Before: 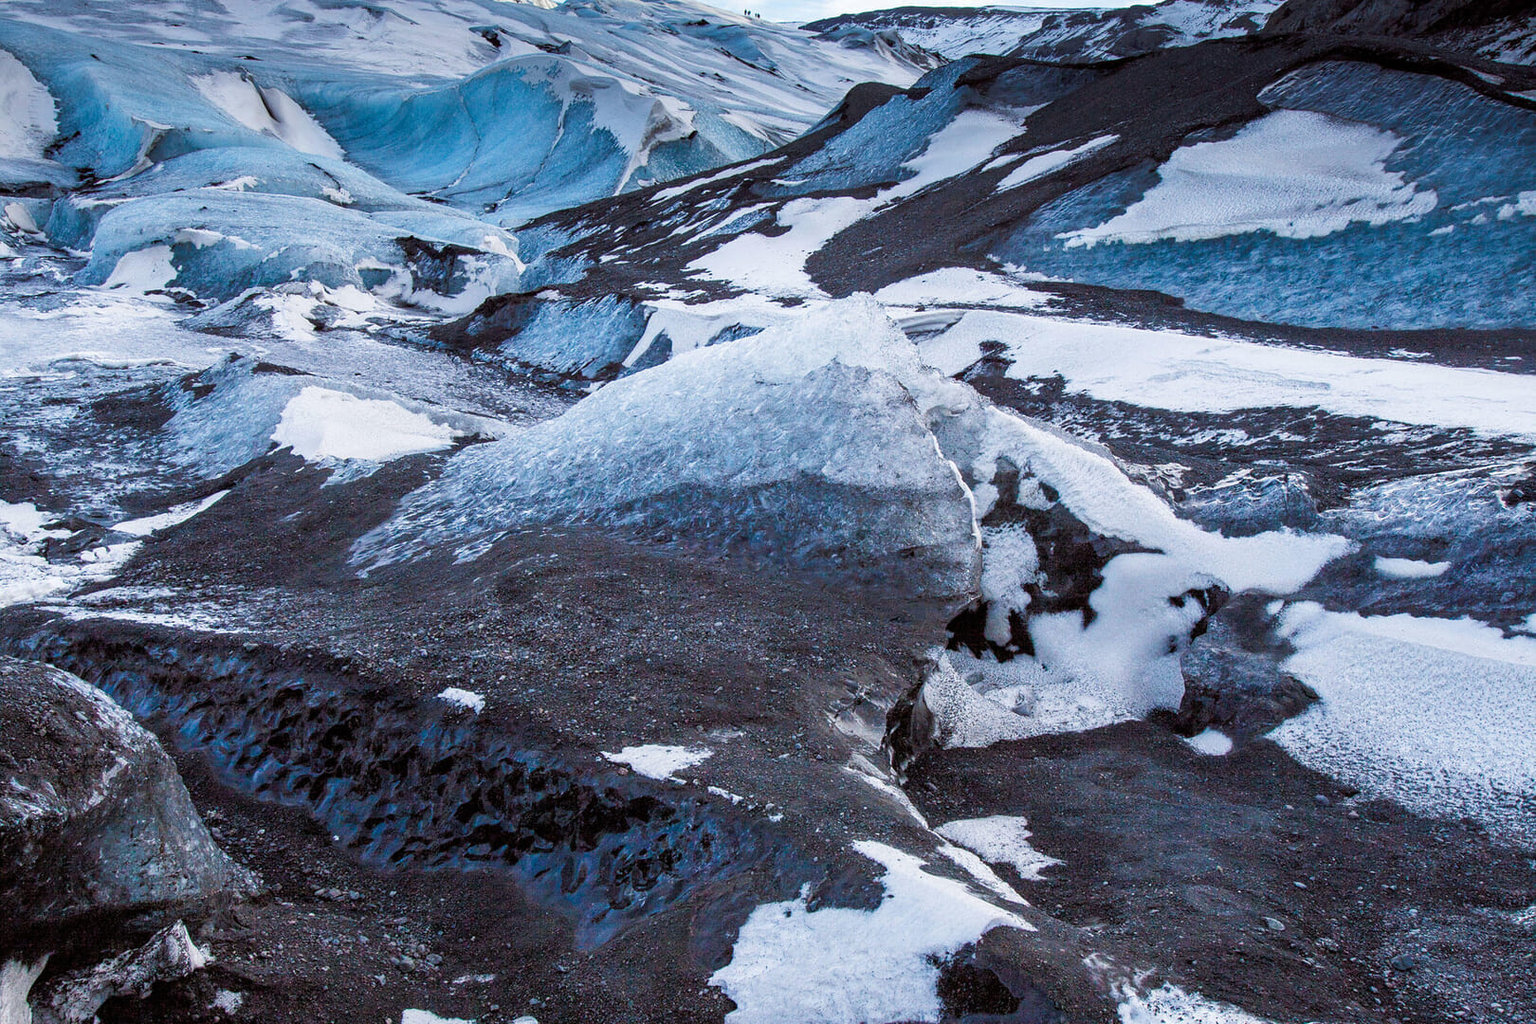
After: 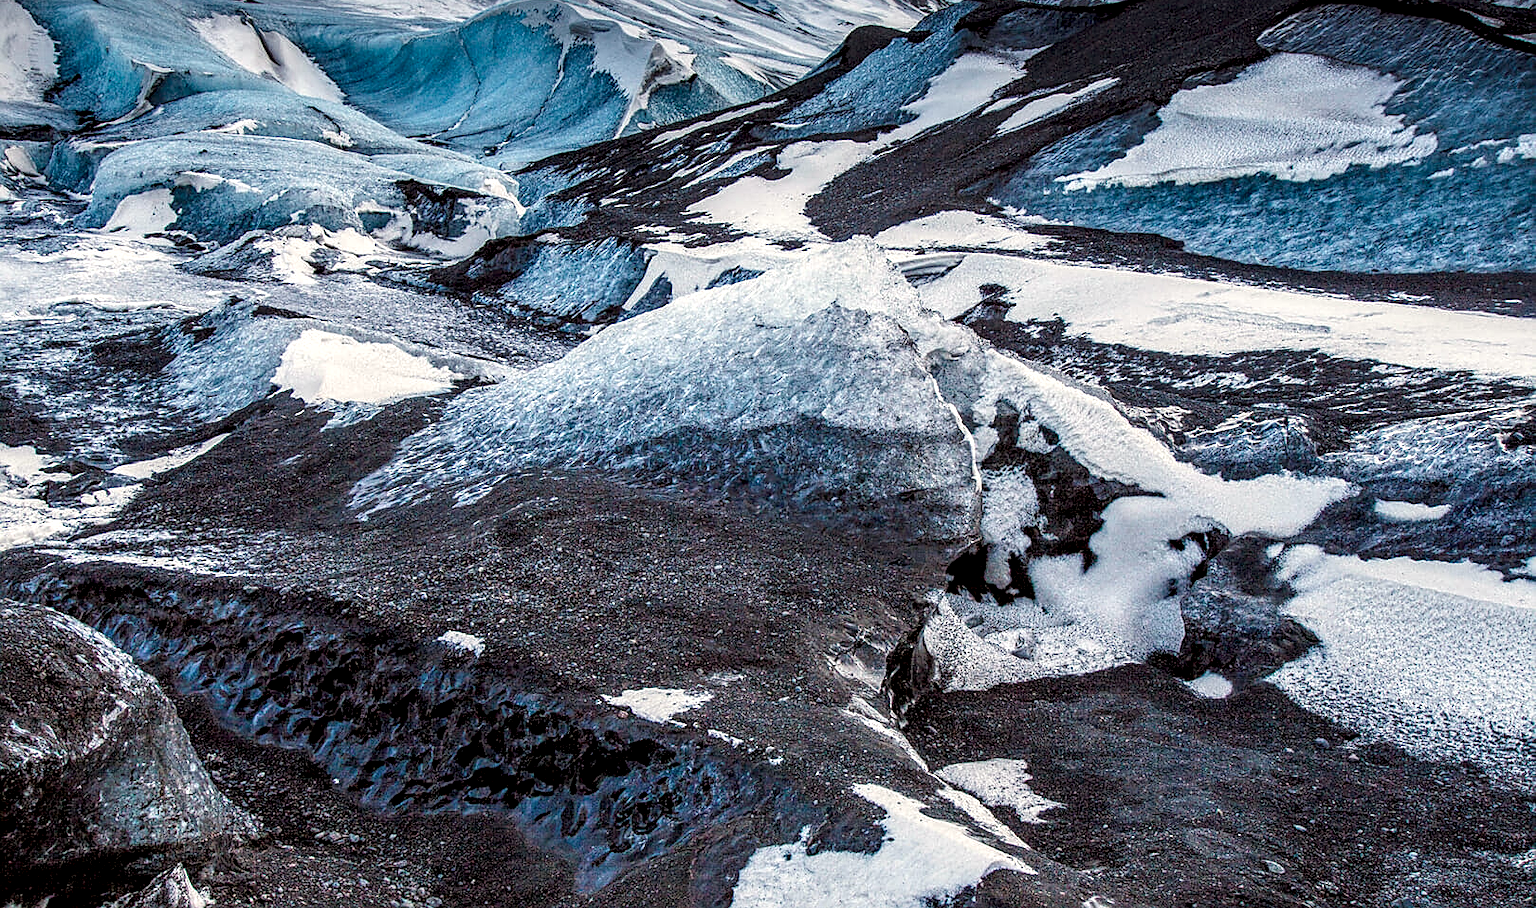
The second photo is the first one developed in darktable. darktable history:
crop and rotate: top 5.609%, bottom 5.609%
local contrast: highlights 20%, shadows 70%, detail 170%
sharpen: on, module defaults
white balance: red 1.045, blue 0.932
